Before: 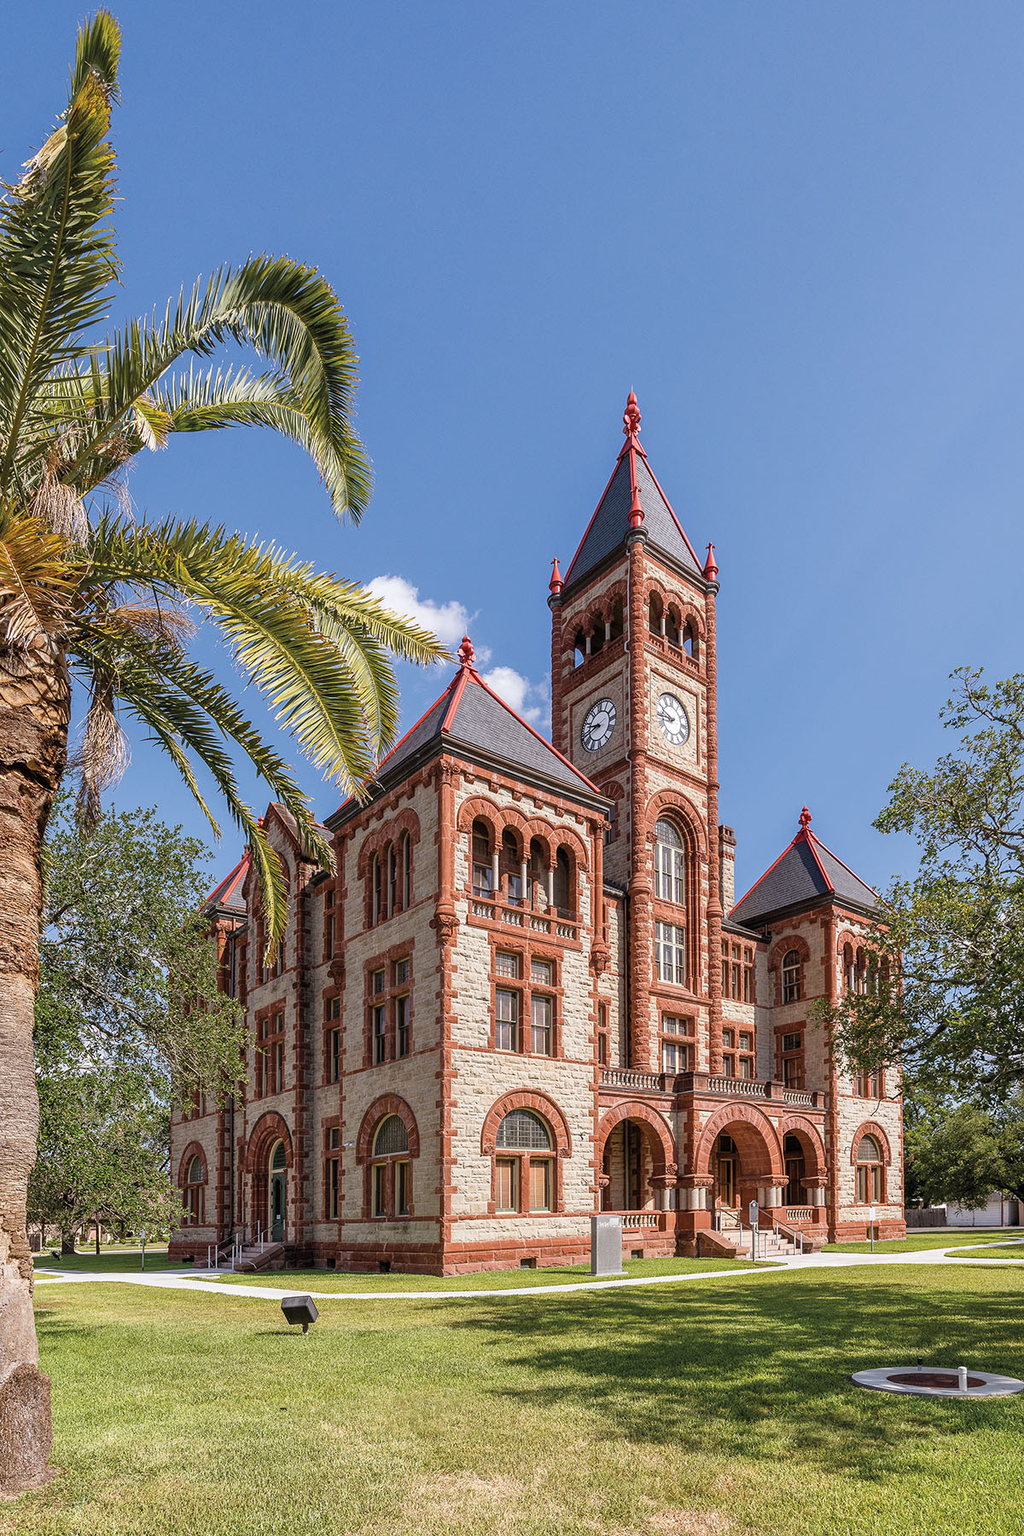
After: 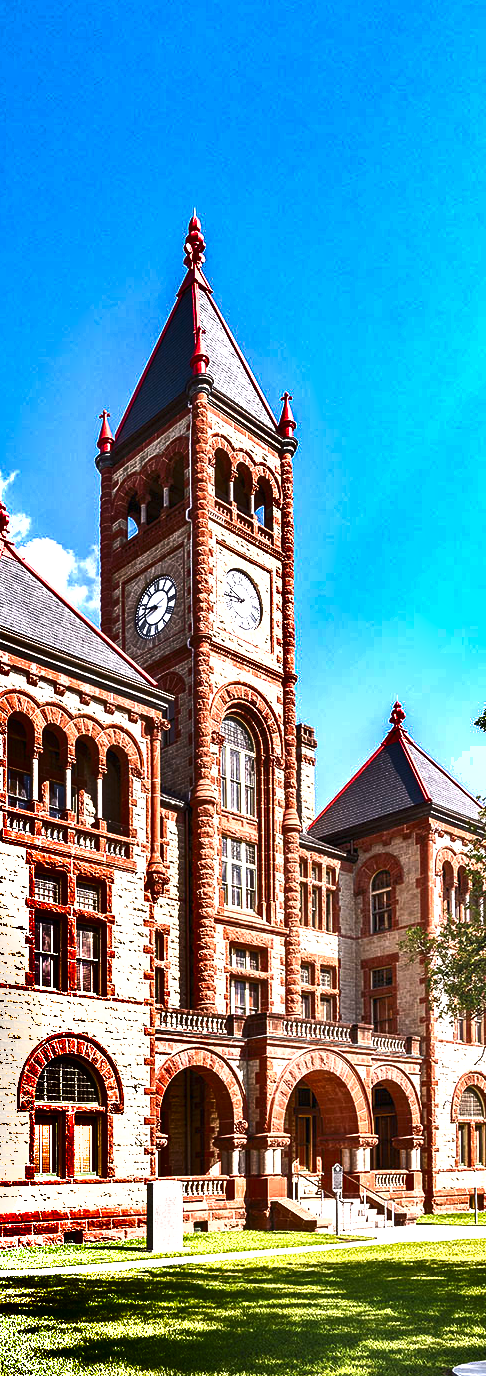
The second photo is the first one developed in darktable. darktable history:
crop: left 45.532%, top 13.545%, right 13.93%, bottom 9.966%
exposure: black level correction 0, exposure 1.455 EV, compensate exposure bias true, compensate highlight preservation false
shadows and highlights: shadows 19.13, highlights -83.7, soften with gaussian
